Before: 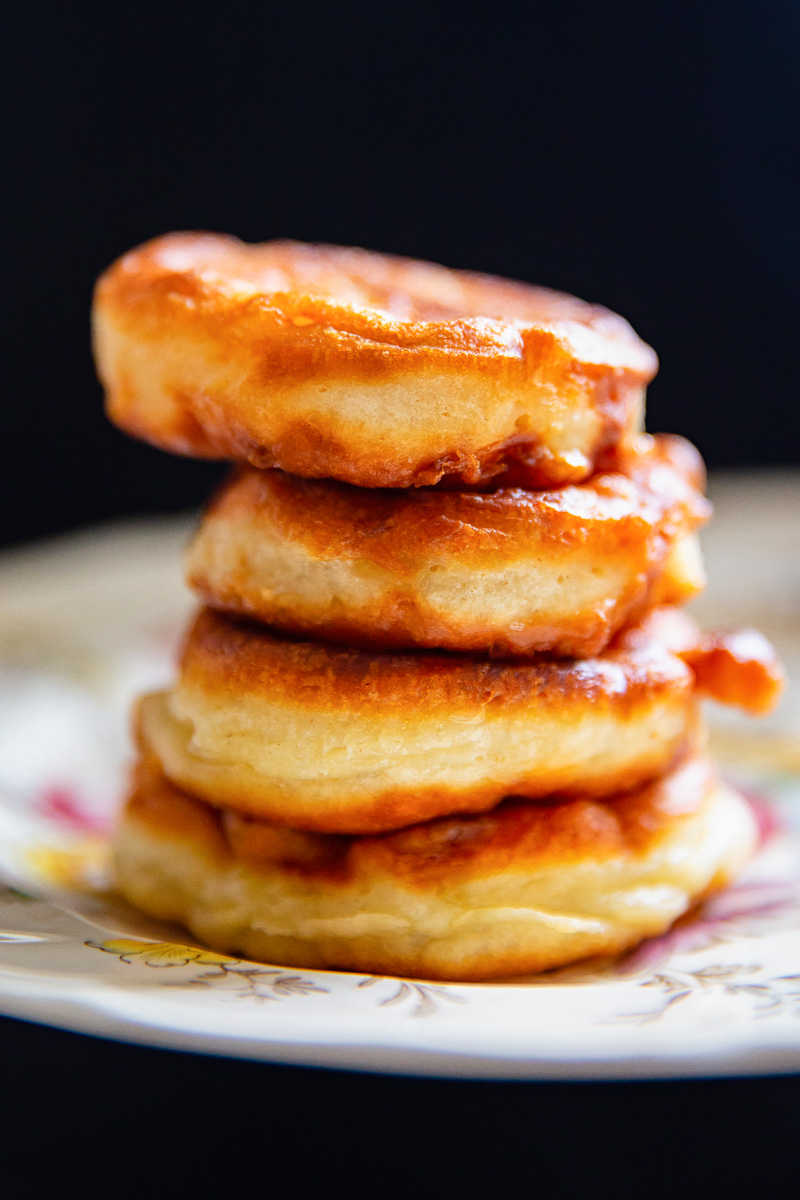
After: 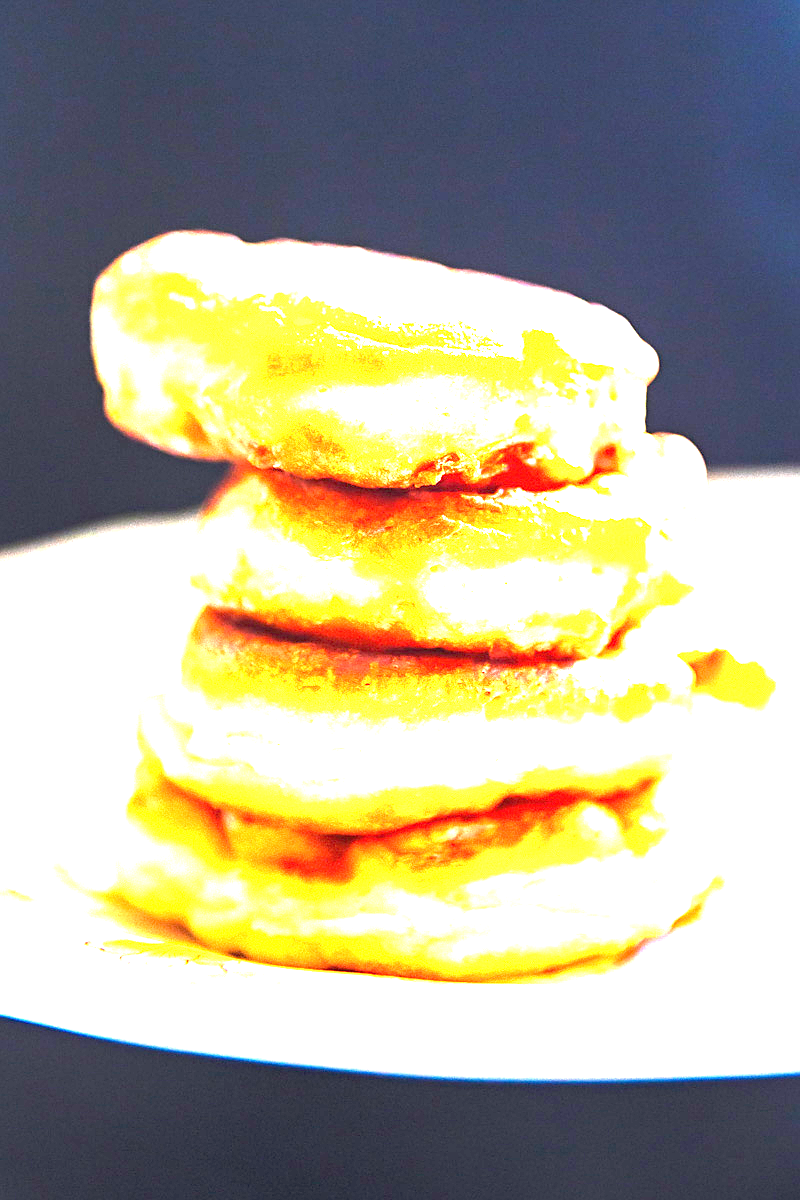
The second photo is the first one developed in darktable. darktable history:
exposure: black level correction 0, exposure 4 EV, compensate exposure bias true, compensate highlight preservation false
sharpen: radius 1
